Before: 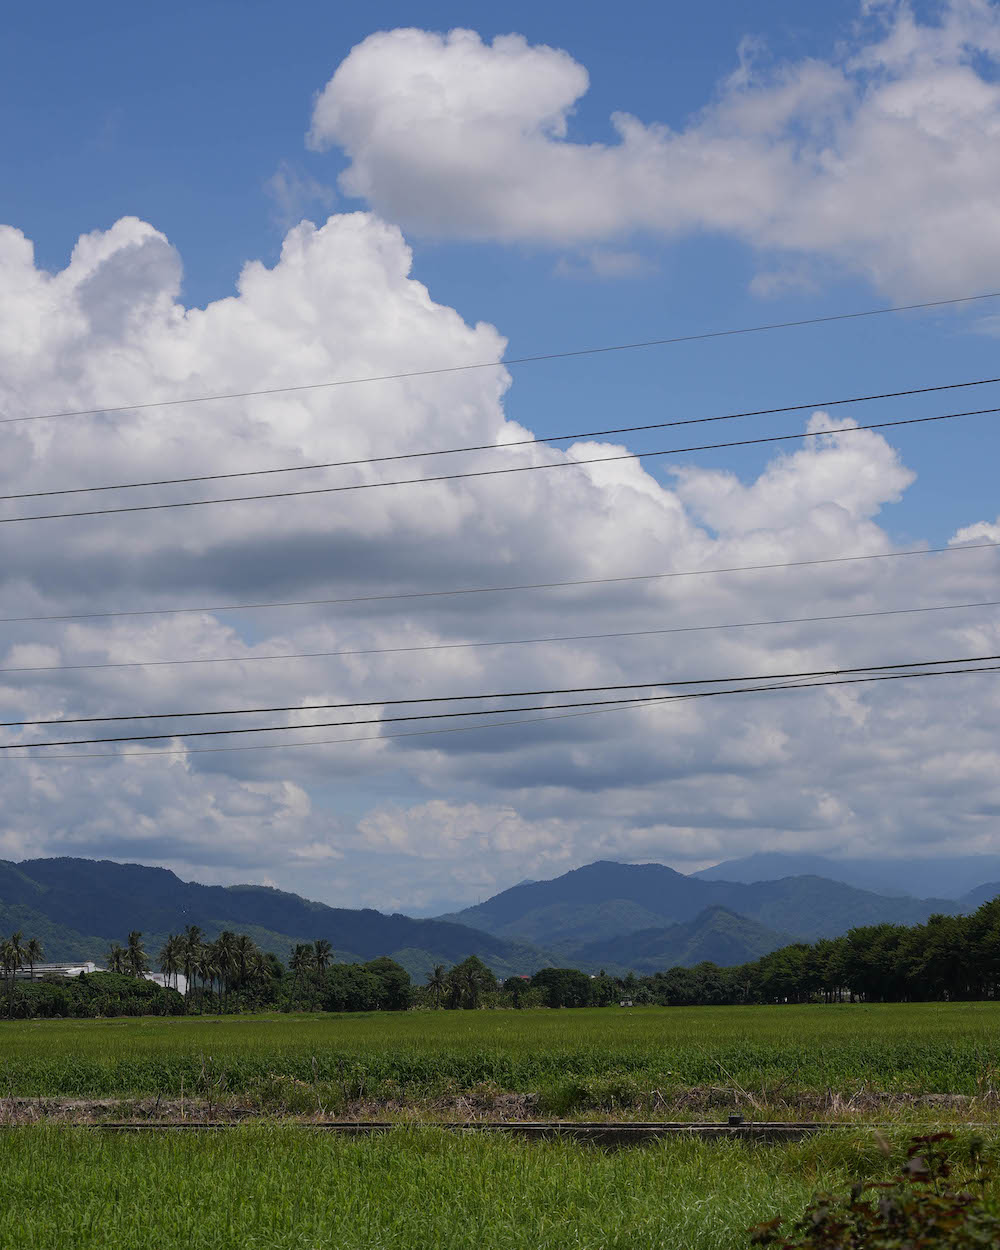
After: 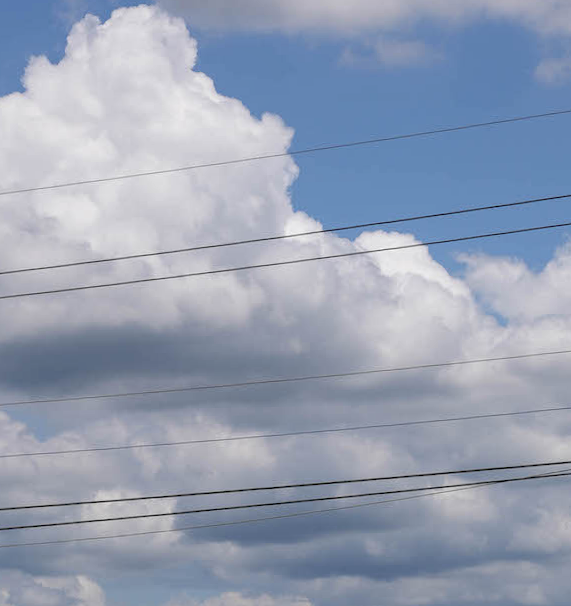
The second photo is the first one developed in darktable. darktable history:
rotate and perspective: rotation -1°, crop left 0.011, crop right 0.989, crop top 0.025, crop bottom 0.975
crop: left 20.932%, top 15.471%, right 21.848%, bottom 34.081%
local contrast: on, module defaults
